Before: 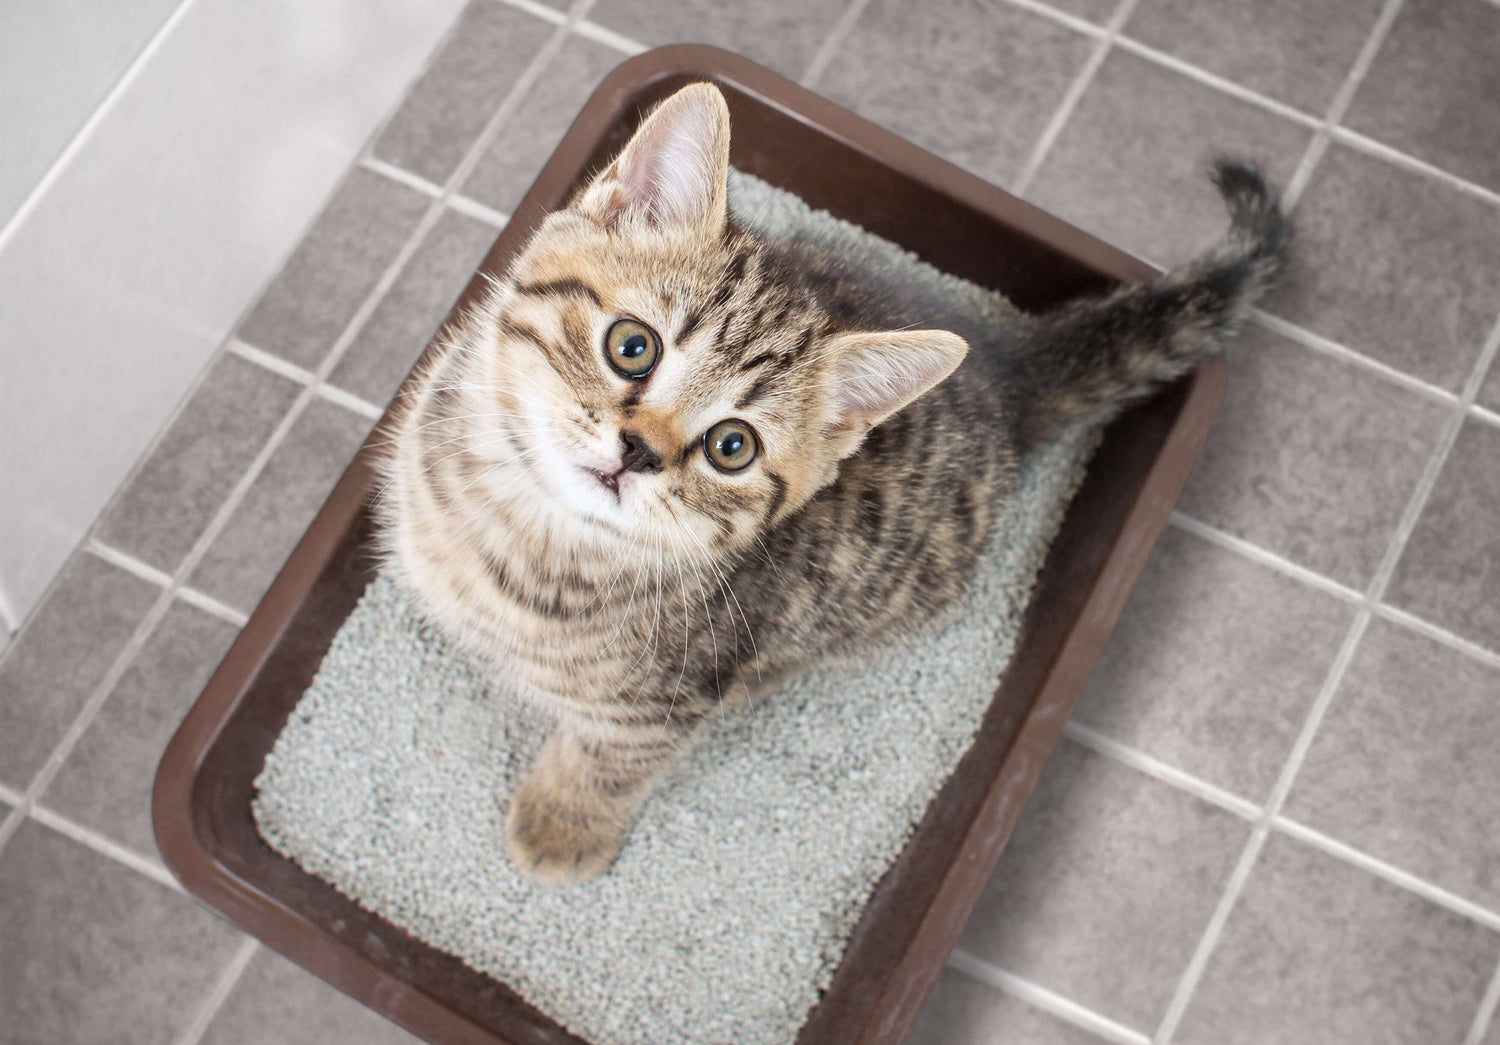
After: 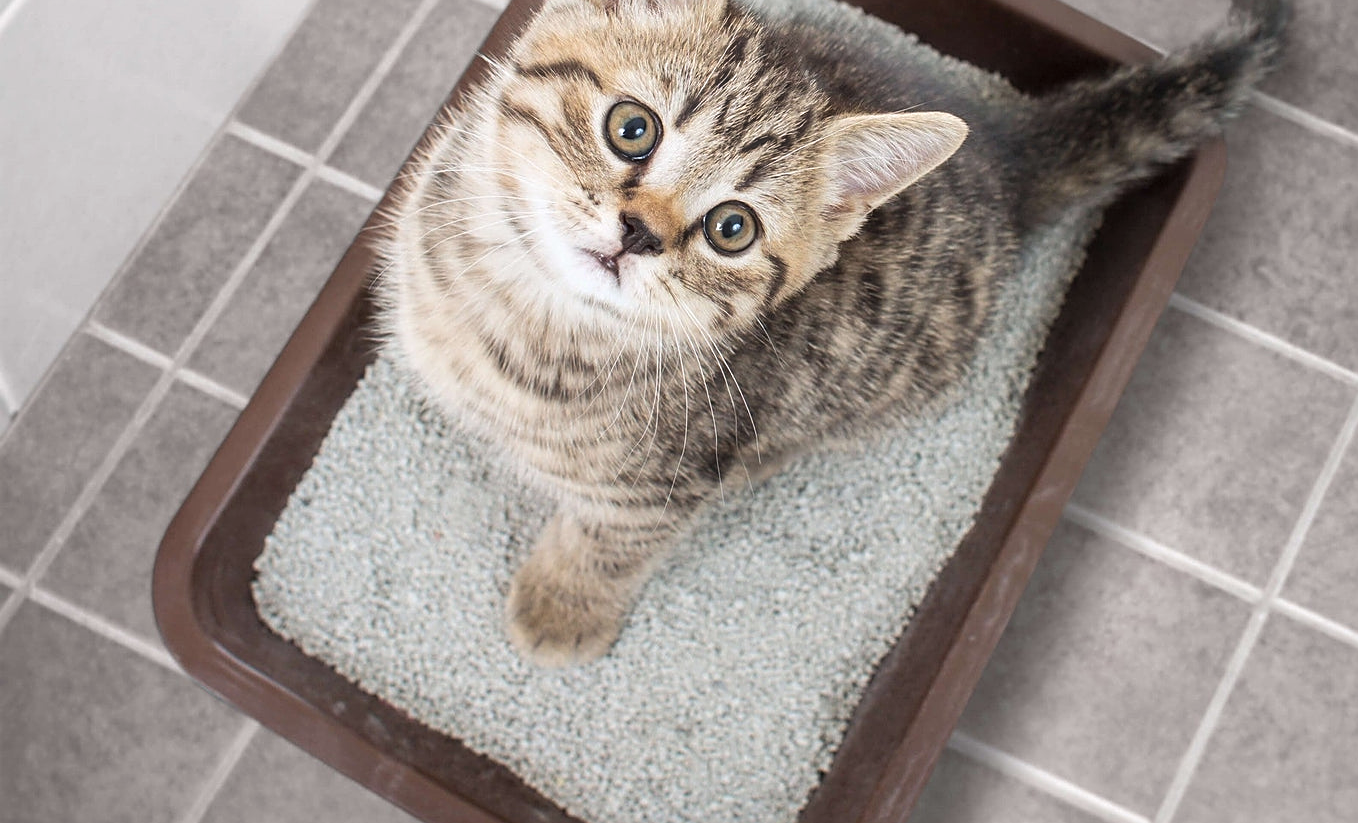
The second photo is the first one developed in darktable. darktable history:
sharpen: on, module defaults
crop: top 20.916%, right 9.437%, bottom 0.316%
haze removal: strength -0.05
